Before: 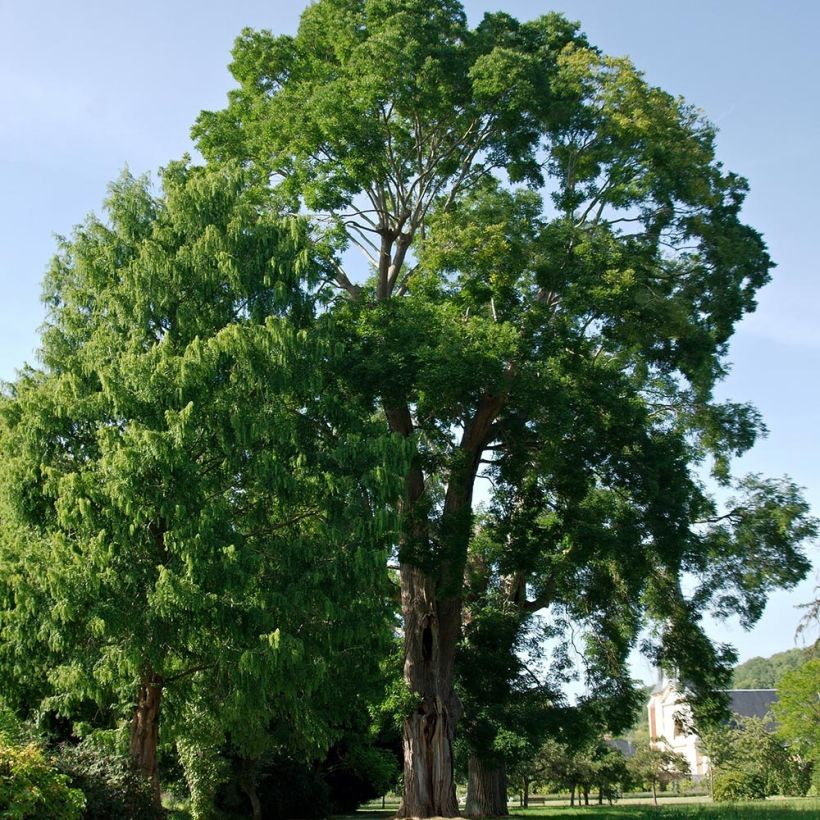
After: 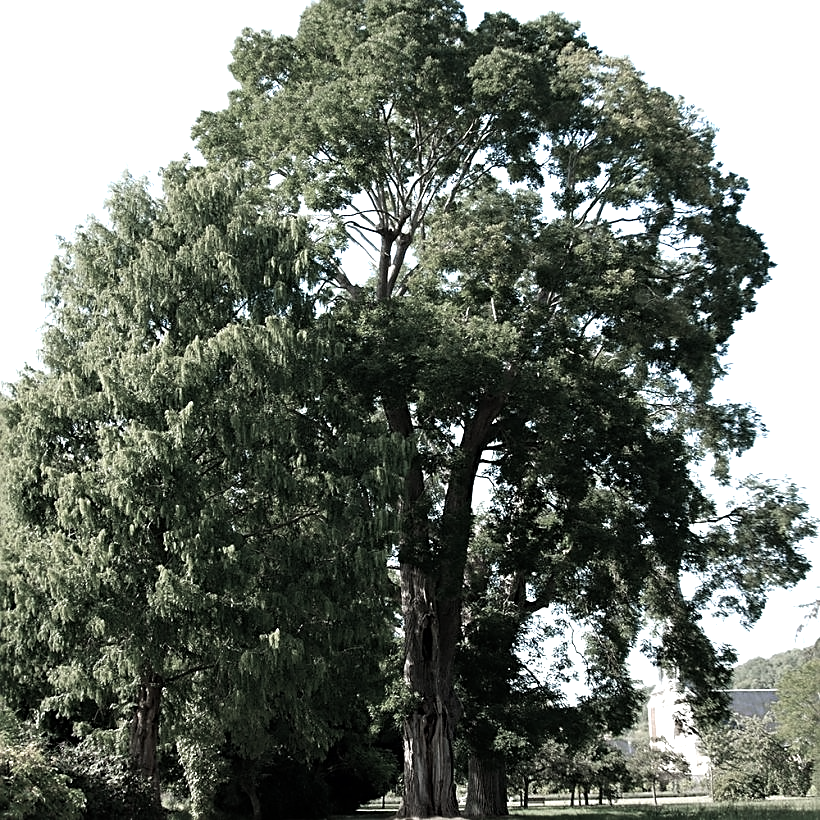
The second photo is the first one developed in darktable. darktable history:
tone equalizer: -8 EV -0.729 EV, -7 EV -0.685 EV, -6 EV -0.563 EV, -5 EV -0.371 EV, -3 EV 0.4 EV, -2 EV 0.6 EV, -1 EV 0.699 EV, +0 EV 0.742 EV, mask exposure compensation -0.485 EV
sharpen: on, module defaults
color zones: curves: ch0 [(0, 0.613) (0.01, 0.613) (0.245, 0.448) (0.498, 0.529) (0.642, 0.665) (0.879, 0.777) (0.99, 0.613)]; ch1 [(0, 0.272) (0.219, 0.127) (0.724, 0.346)]
